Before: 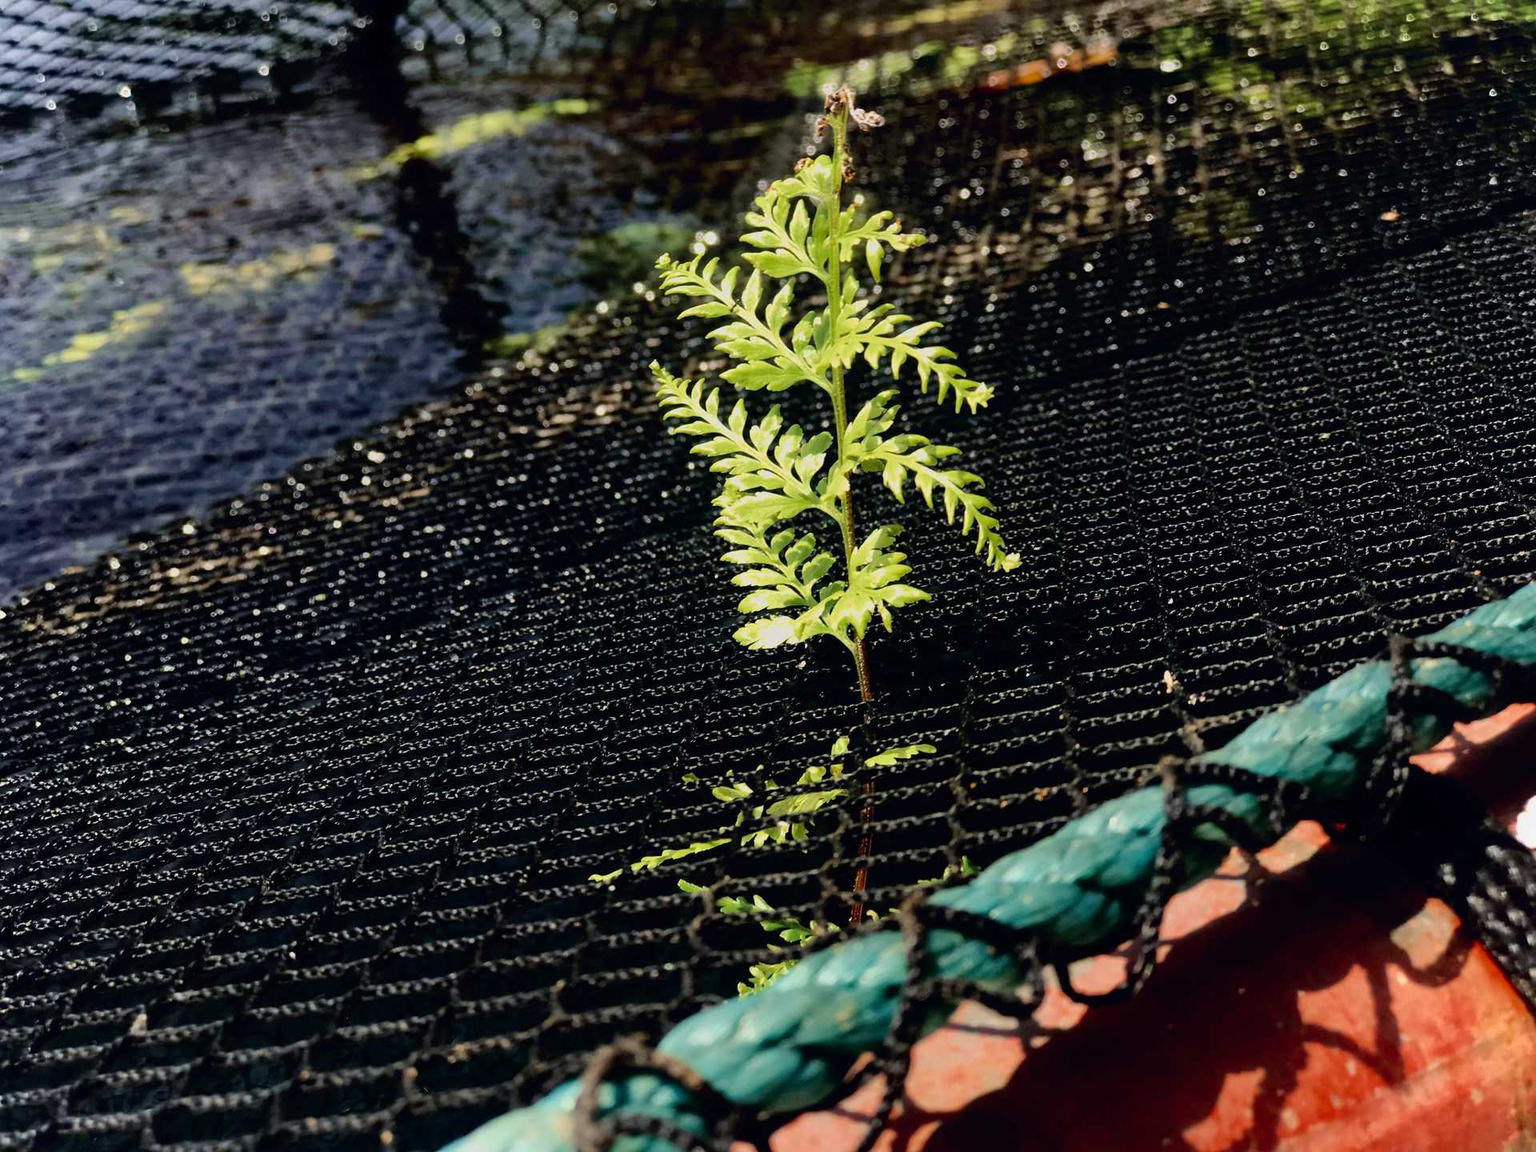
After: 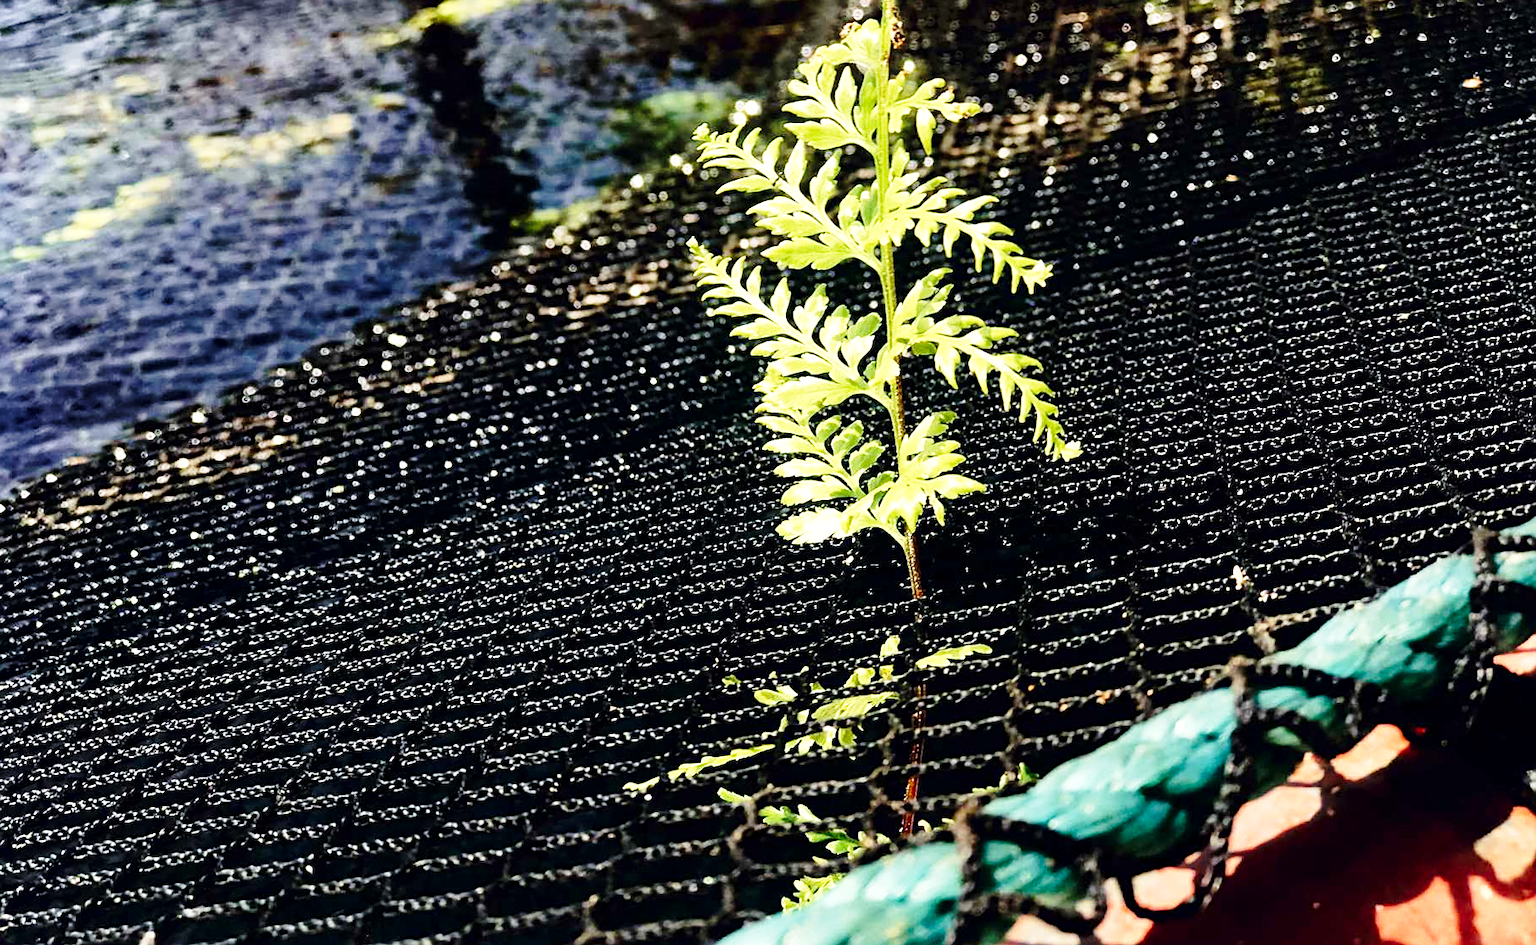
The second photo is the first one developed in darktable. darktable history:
crop and rotate: angle 0.091°, top 11.807%, right 5.479%, bottom 10.654%
exposure: black level correction 0.001, exposure 0.499 EV, compensate highlight preservation false
sharpen: on, module defaults
base curve: curves: ch0 [(0, 0) (0.028, 0.03) (0.121, 0.232) (0.46, 0.748) (0.859, 0.968) (1, 1)], preserve colors none
